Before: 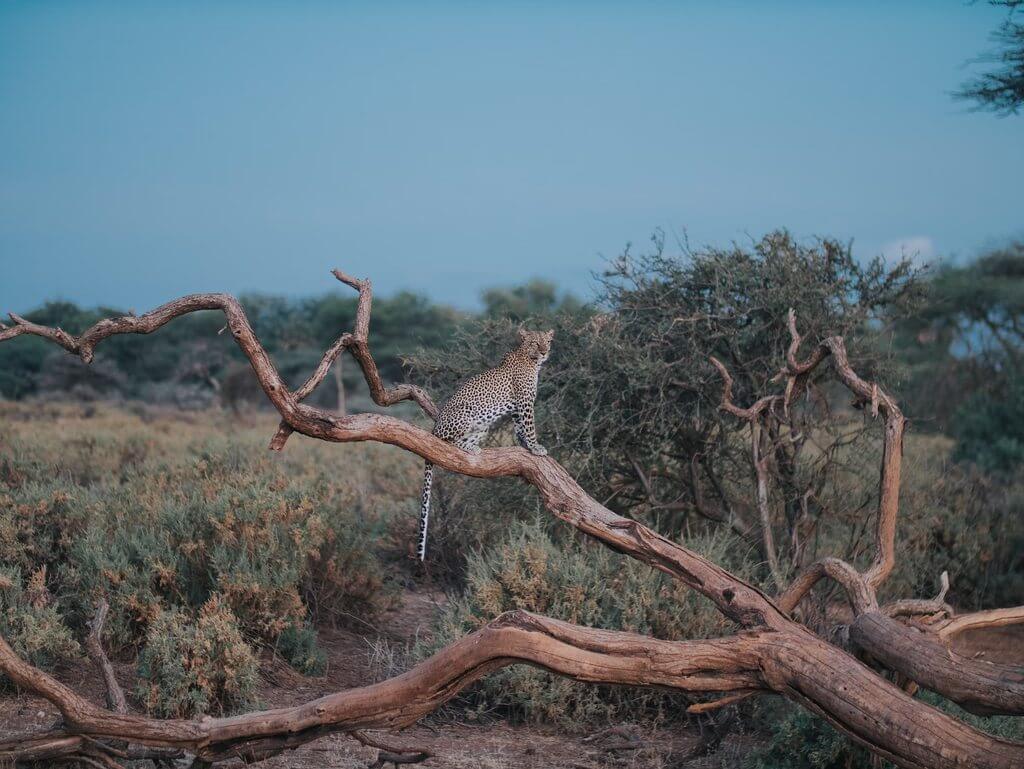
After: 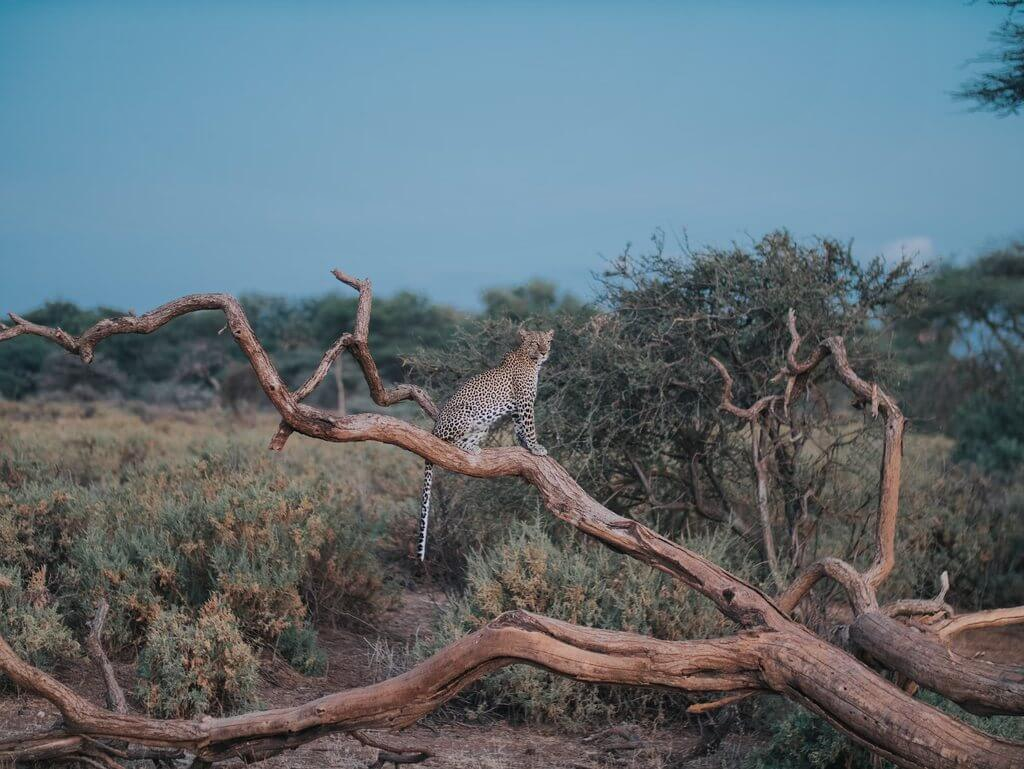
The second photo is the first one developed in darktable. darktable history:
shadows and highlights: shadows 32.24, highlights -32.37, soften with gaussian
